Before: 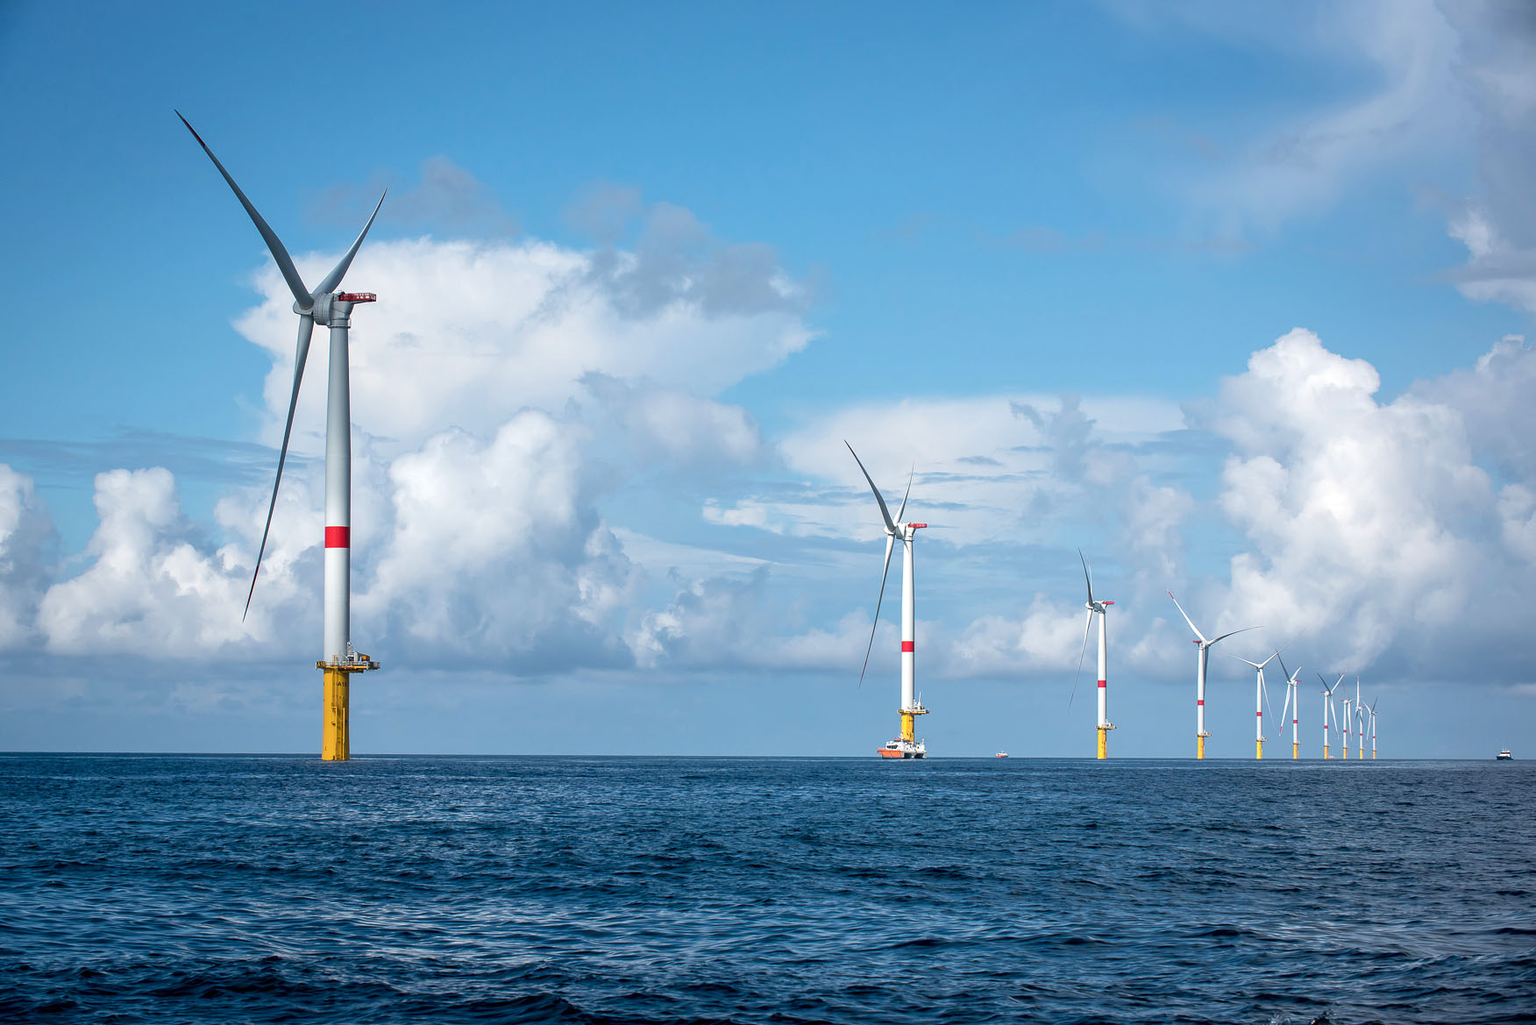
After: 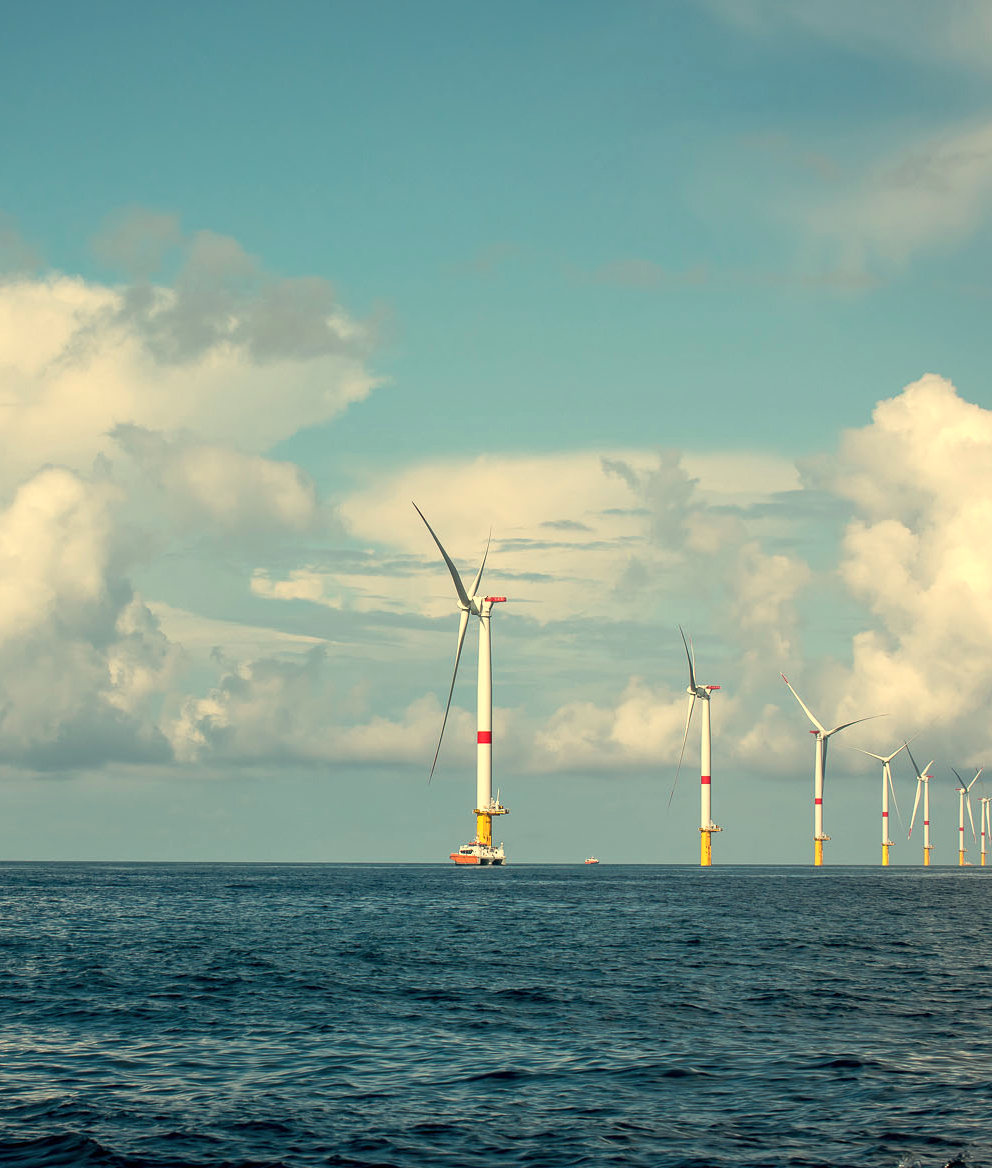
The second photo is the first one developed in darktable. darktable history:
color correction: highlights a* 3.84, highlights b* 5.07
white balance: red 1.08, blue 0.791
crop: left 31.458%, top 0%, right 11.876%
